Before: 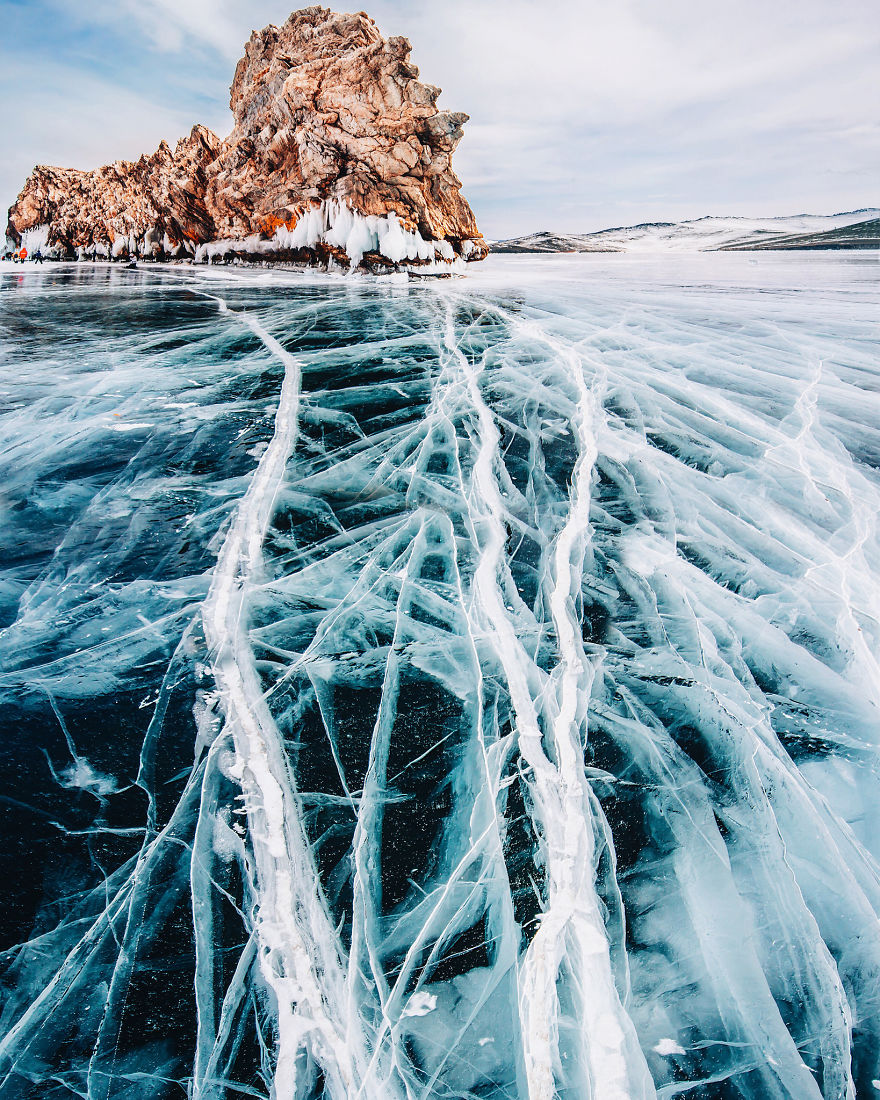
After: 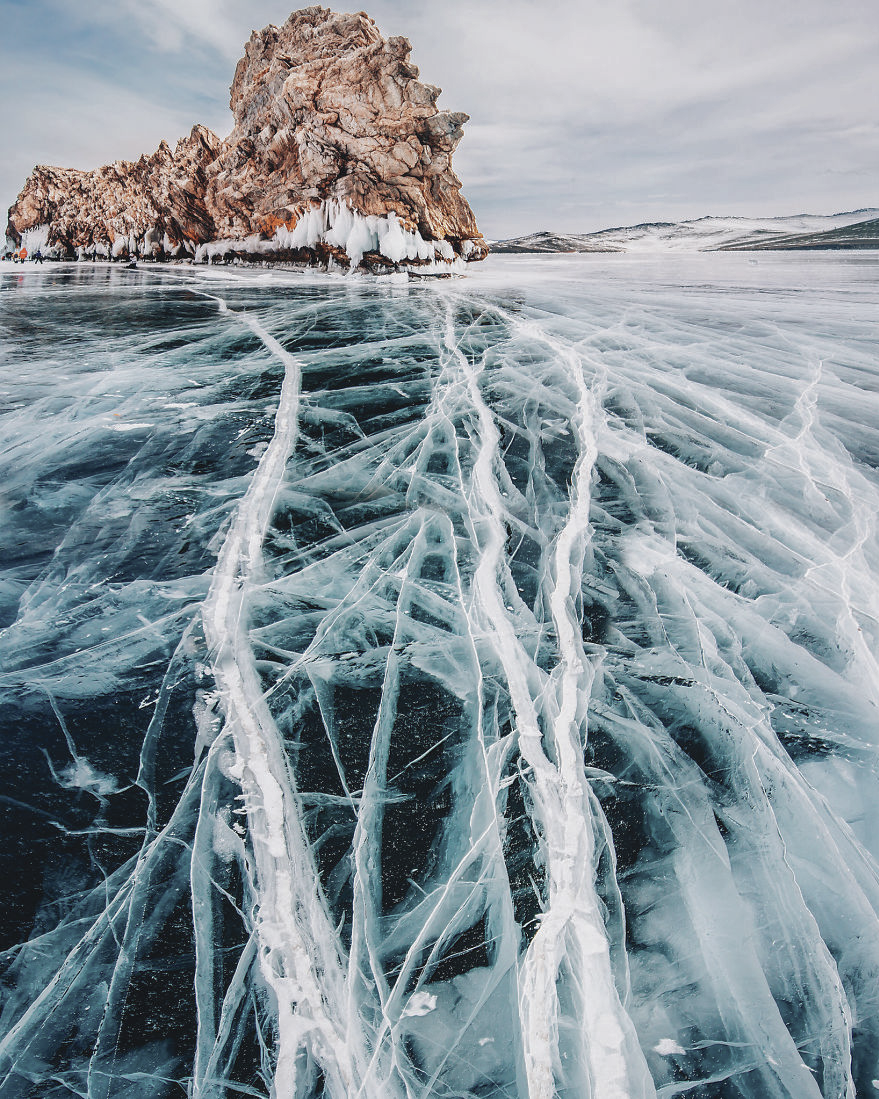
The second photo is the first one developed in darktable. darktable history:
shadows and highlights: on, module defaults
contrast brightness saturation: contrast -0.042, saturation -0.399
tone equalizer: mask exposure compensation -0.488 EV
